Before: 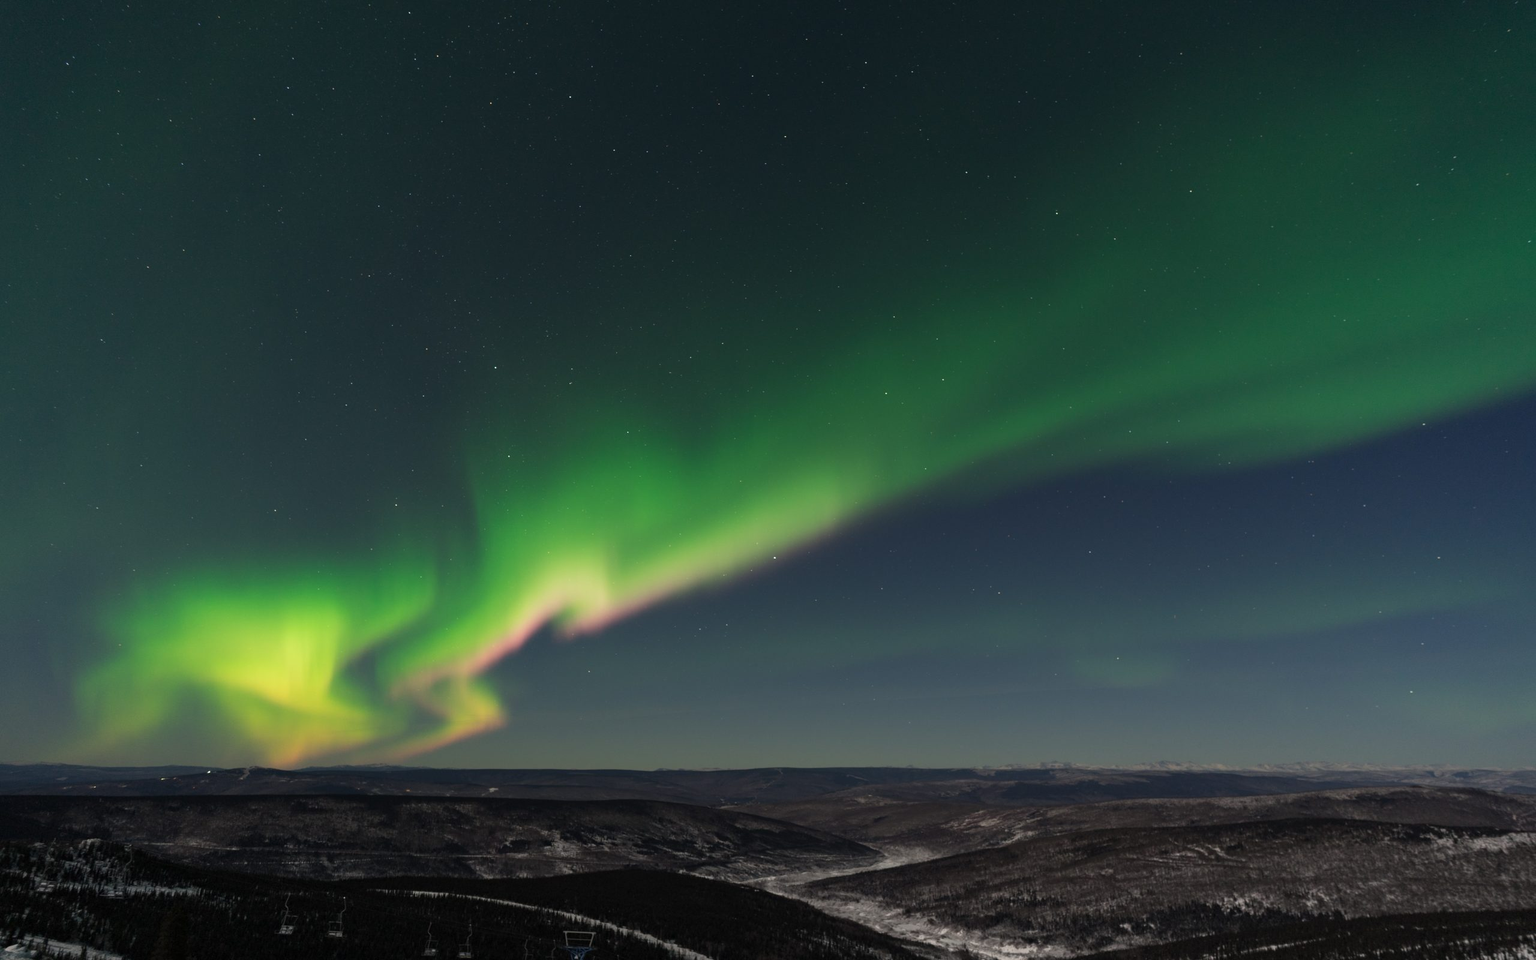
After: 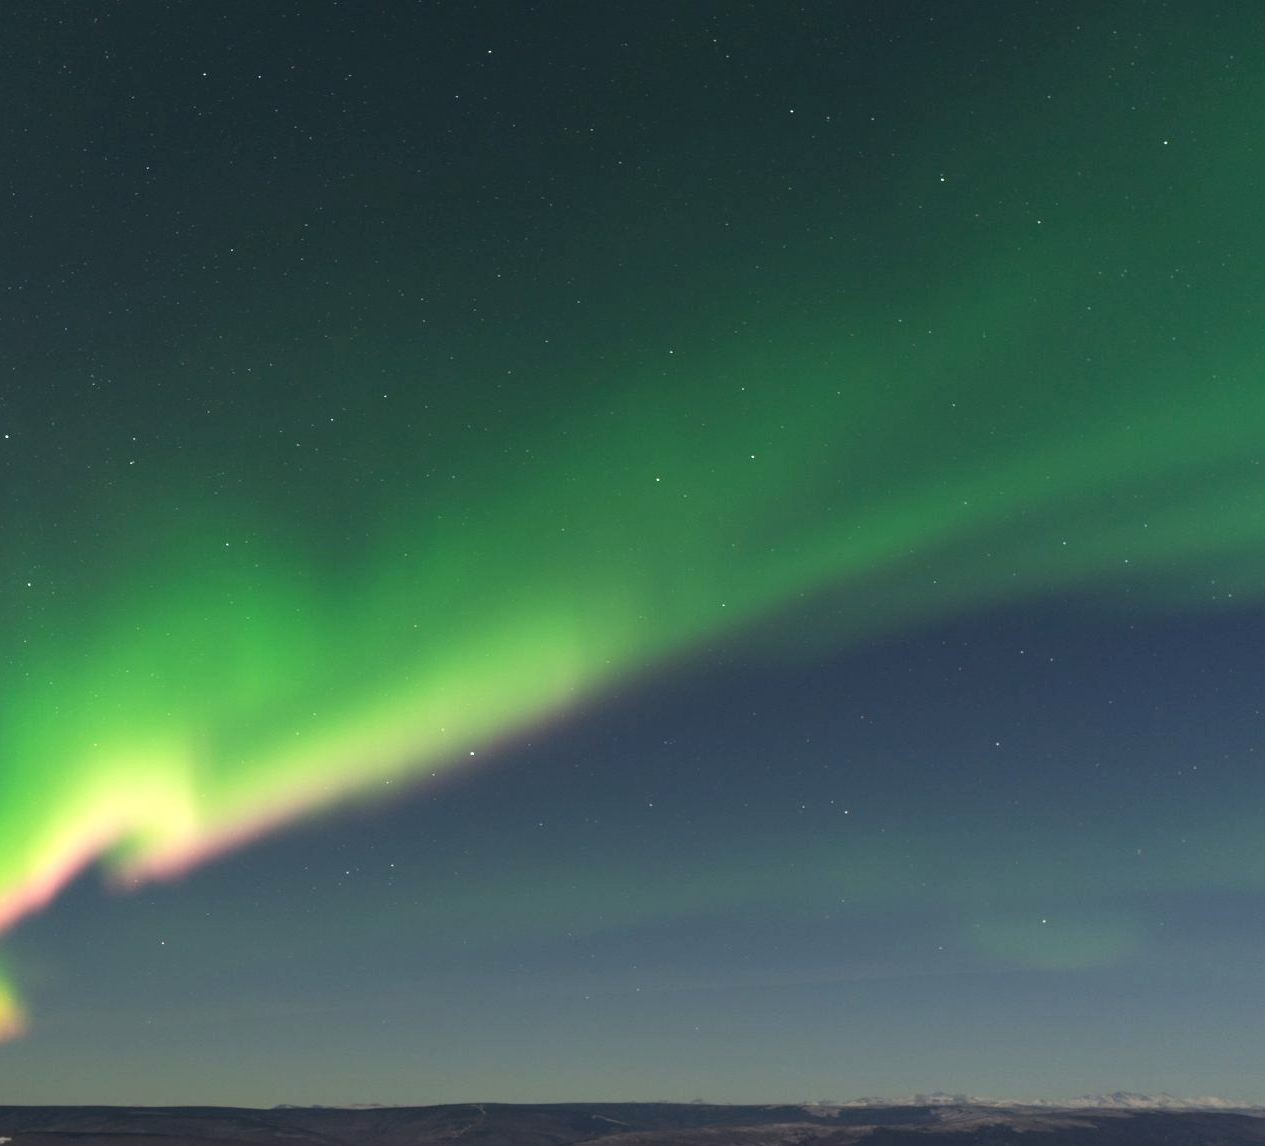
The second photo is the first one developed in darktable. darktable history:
exposure: black level correction 0, exposure 0.689 EV, compensate highlight preservation false
crop: left 32.029%, top 11.007%, right 18.532%, bottom 17.326%
